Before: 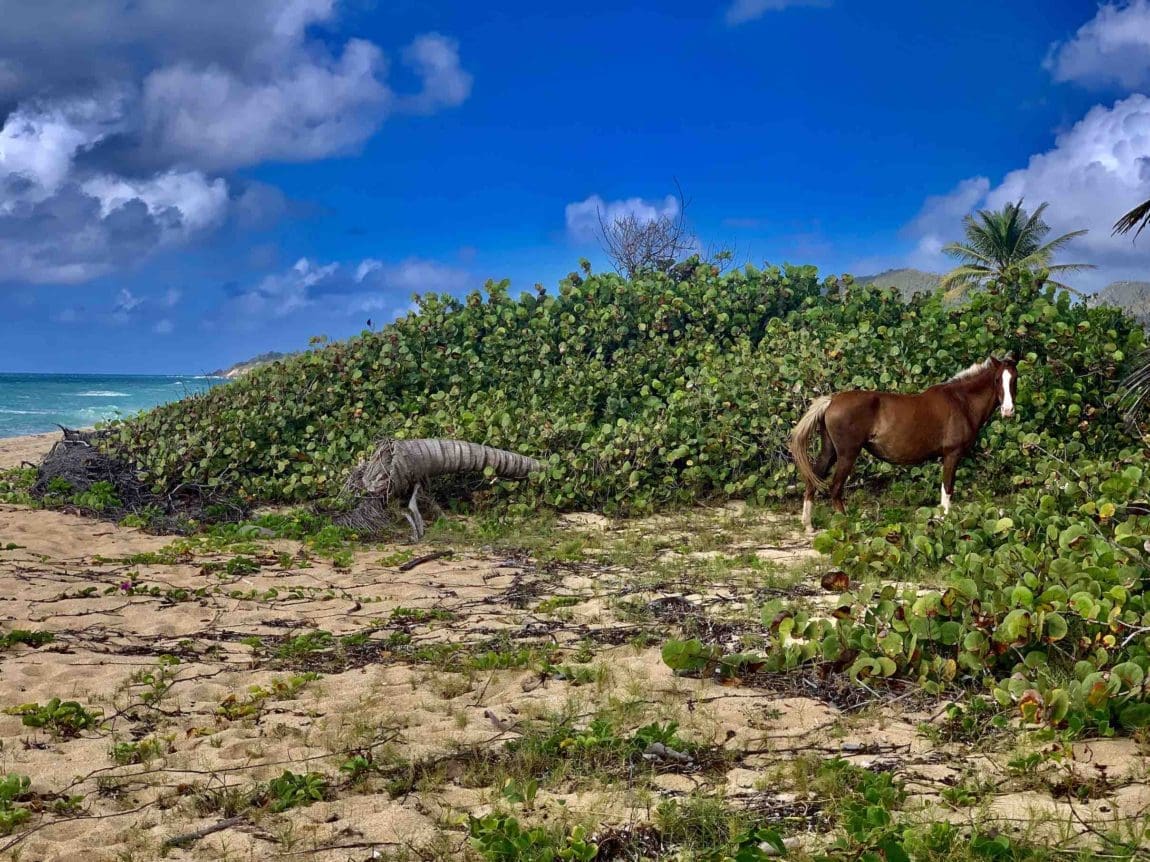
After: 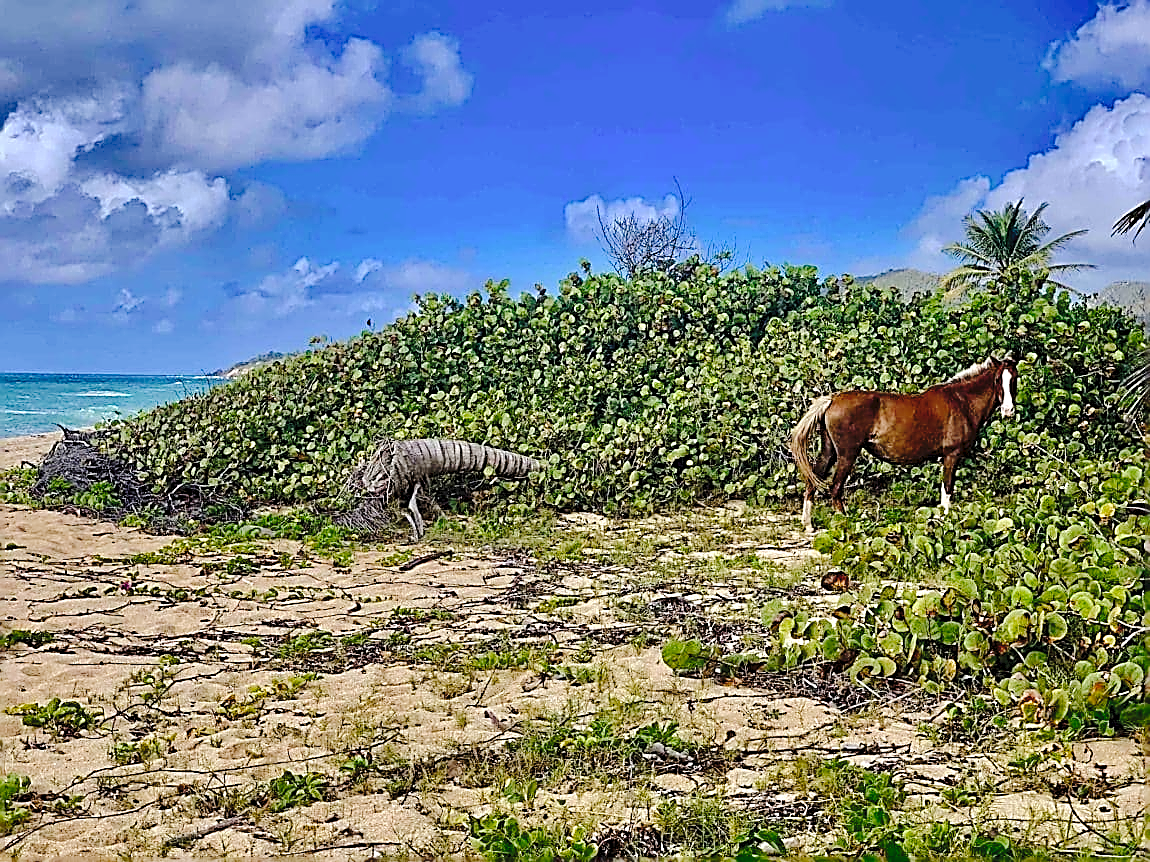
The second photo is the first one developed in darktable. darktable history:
tone curve: curves: ch0 [(0, 0) (0.003, 0.047) (0.011, 0.051) (0.025, 0.061) (0.044, 0.075) (0.069, 0.09) (0.1, 0.102) (0.136, 0.125) (0.177, 0.173) (0.224, 0.226) (0.277, 0.303) (0.335, 0.388) (0.399, 0.469) (0.468, 0.545) (0.543, 0.623) (0.623, 0.695) (0.709, 0.766) (0.801, 0.832) (0.898, 0.905) (1, 1)], preserve colors none
exposure: black level correction 0.002, compensate exposure bias true, compensate highlight preservation false
color balance rgb: power › hue 211.61°, perceptual saturation grading › global saturation -0.021%, perceptual brilliance grading › mid-tones 9.361%, perceptual brilliance grading › shadows 14.879%, global vibrance 20%
sharpen: amount 1.988
